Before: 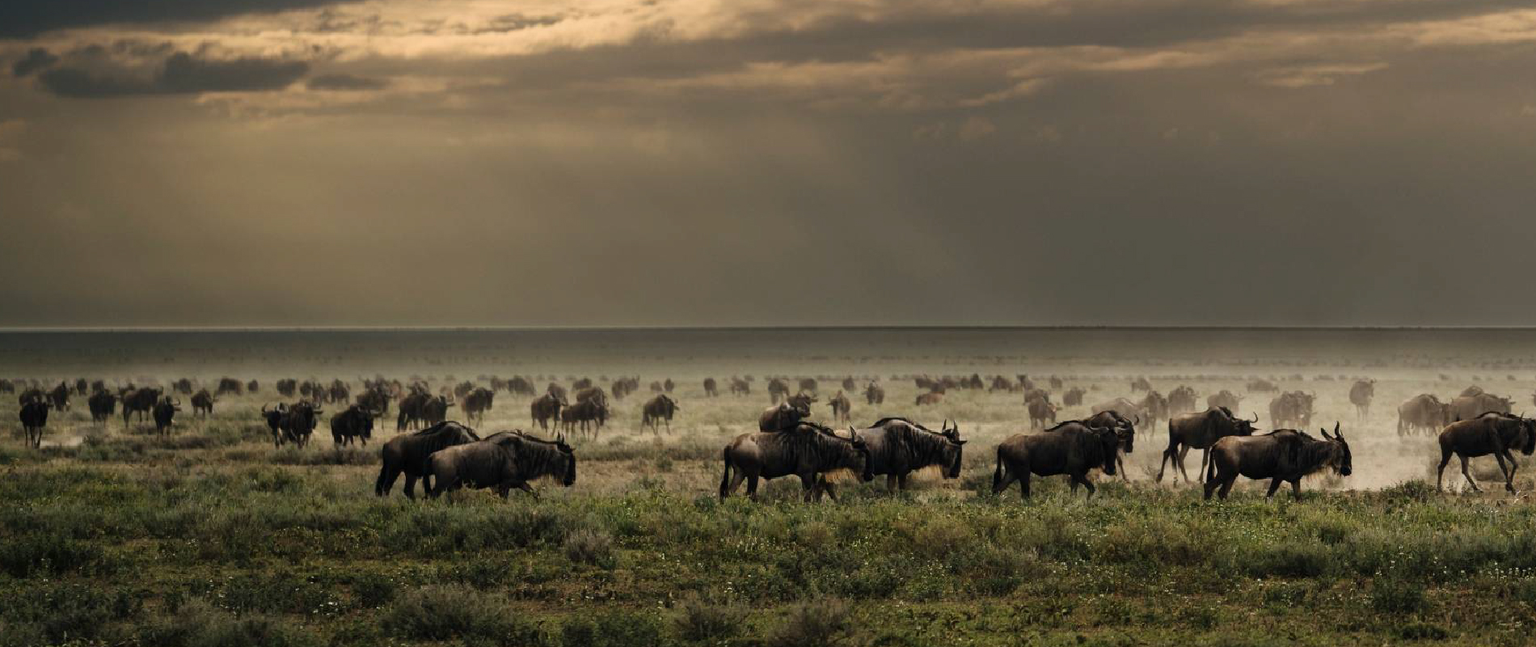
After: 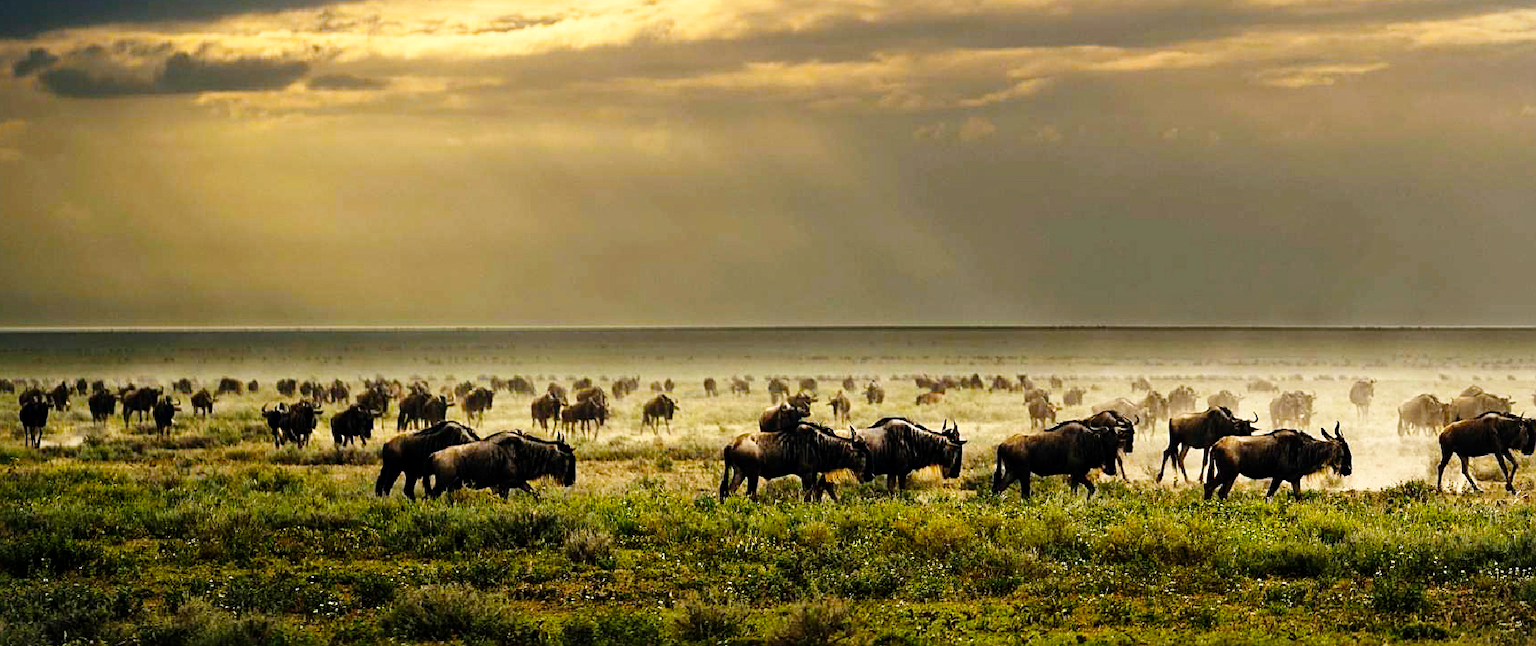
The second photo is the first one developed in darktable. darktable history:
local contrast: mode bilateral grid, contrast 20, coarseness 50, detail 120%, midtone range 0.2
color balance rgb: linear chroma grading › global chroma 50%, perceptual saturation grading › global saturation 2.34%, global vibrance 6.64%, contrast 12.71%, saturation formula JzAzBz (2021)
vignetting: fall-off start 100%, brightness -0.282, width/height ratio 1.31
base curve: curves: ch0 [(0, 0) (0.008, 0.007) (0.022, 0.029) (0.048, 0.089) (0.092, 0.197) (0.191, 0.399) (0.275, 0.534) (0.357, 0.65) (0.477, 0.78) (0.542, 0.833) (0.799, 0.973) (1, 1)], preserve colors none
sharpen: on, module defaults
